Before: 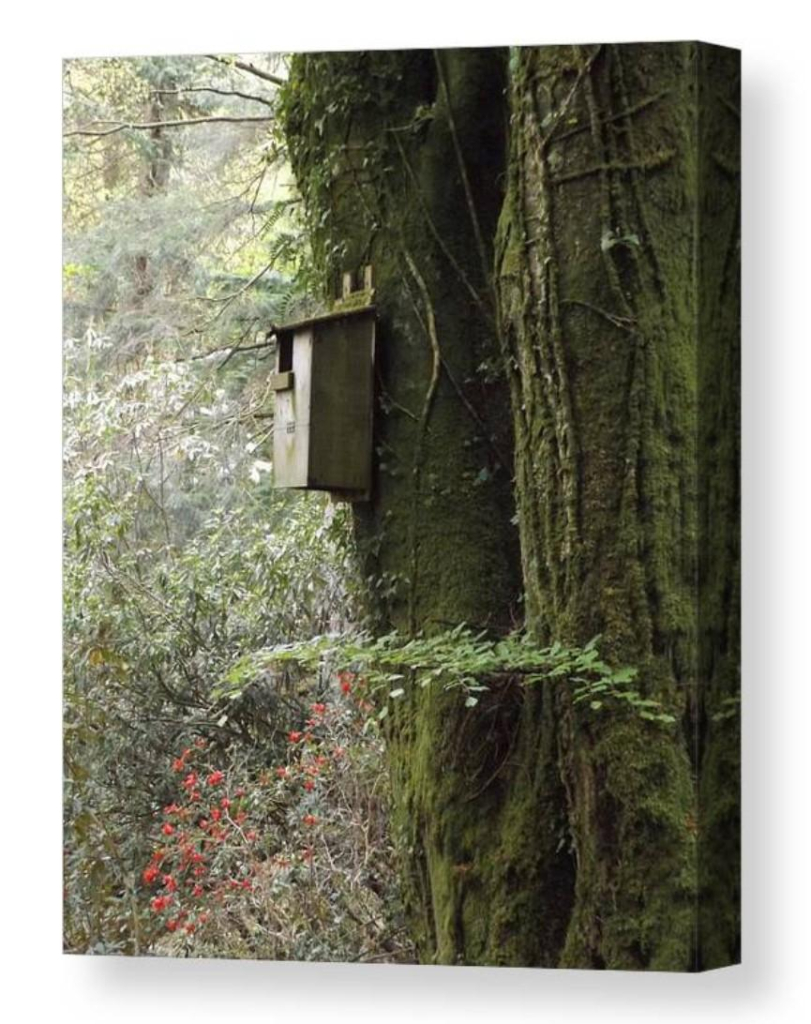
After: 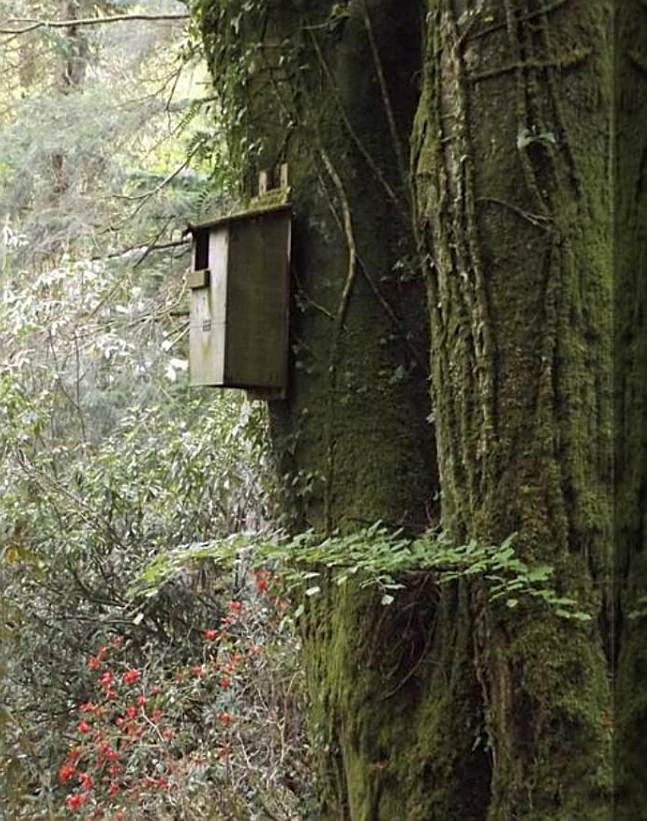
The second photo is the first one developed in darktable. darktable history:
sharpen: on, module defaults
crop and rotate: left 10.361%, top 10.01%, right 9.858%, bottom 9.736%
